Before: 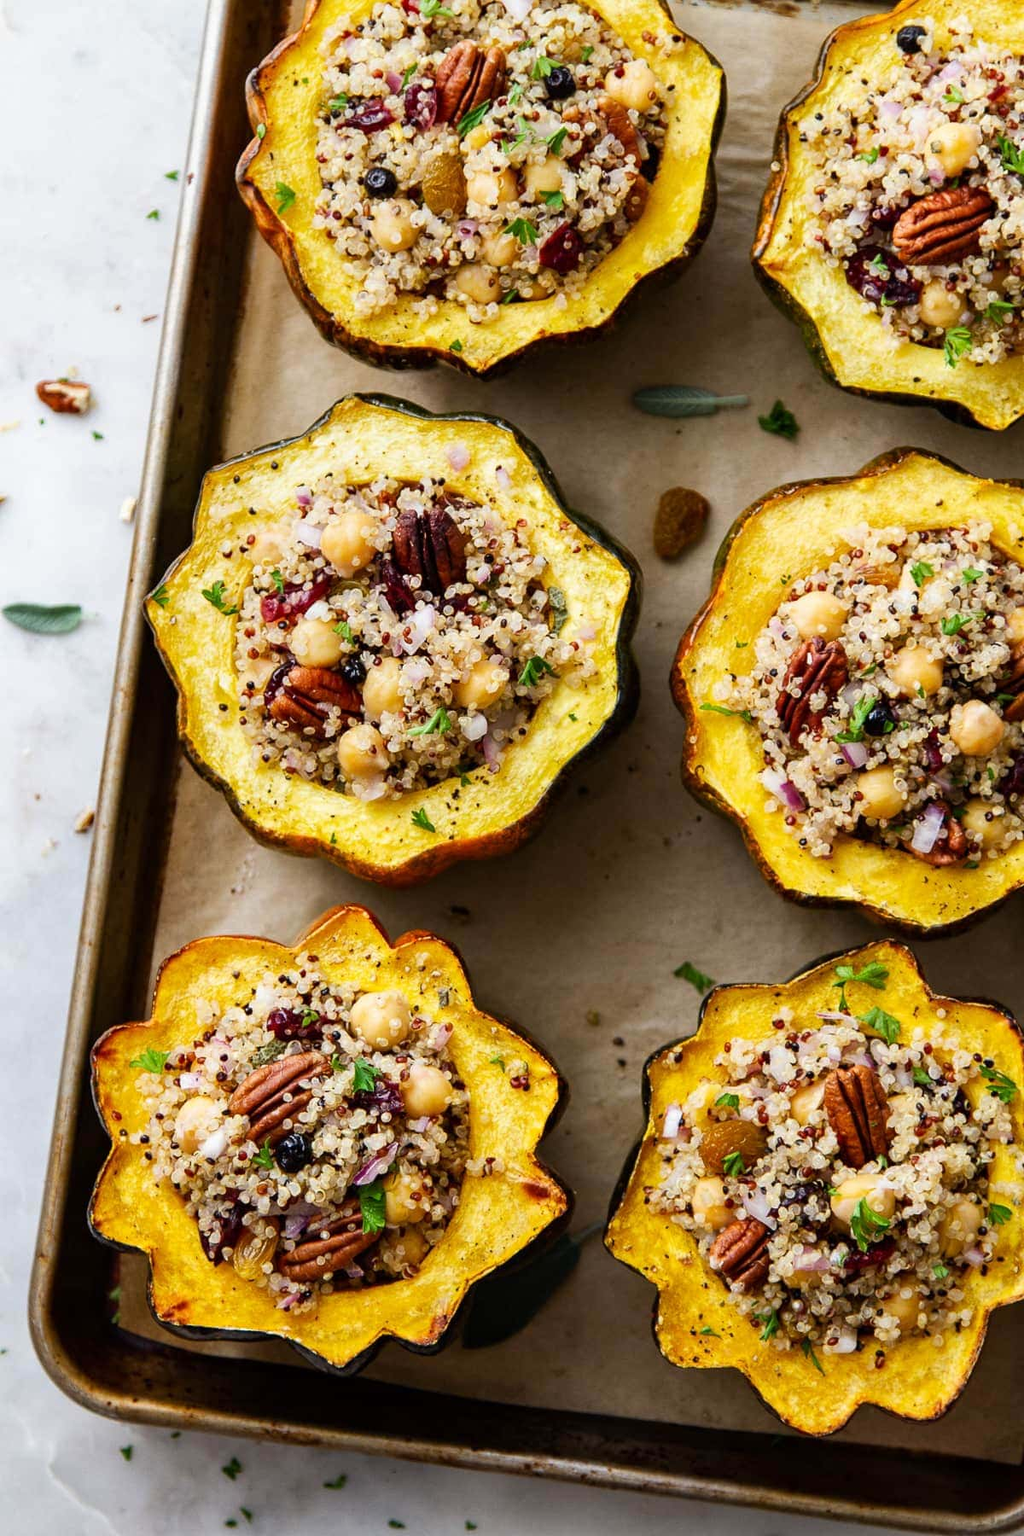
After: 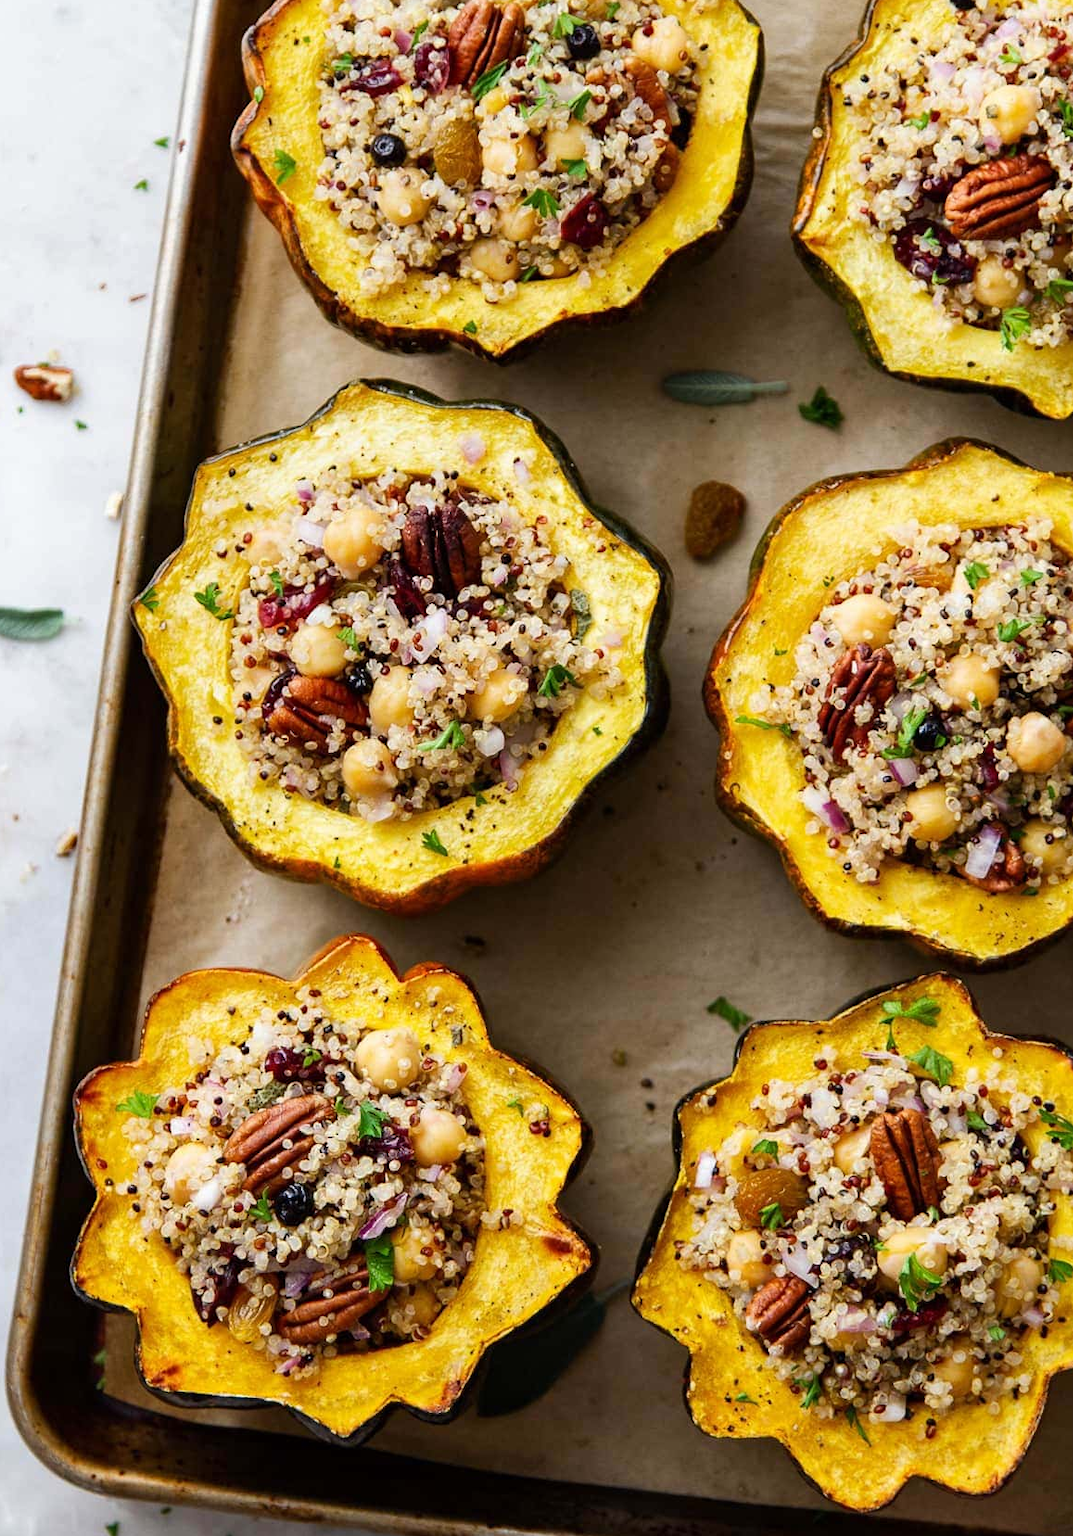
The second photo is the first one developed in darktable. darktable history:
crop: left 2.261%, top 2.936%, right 1.184%, bottom 4.969%
